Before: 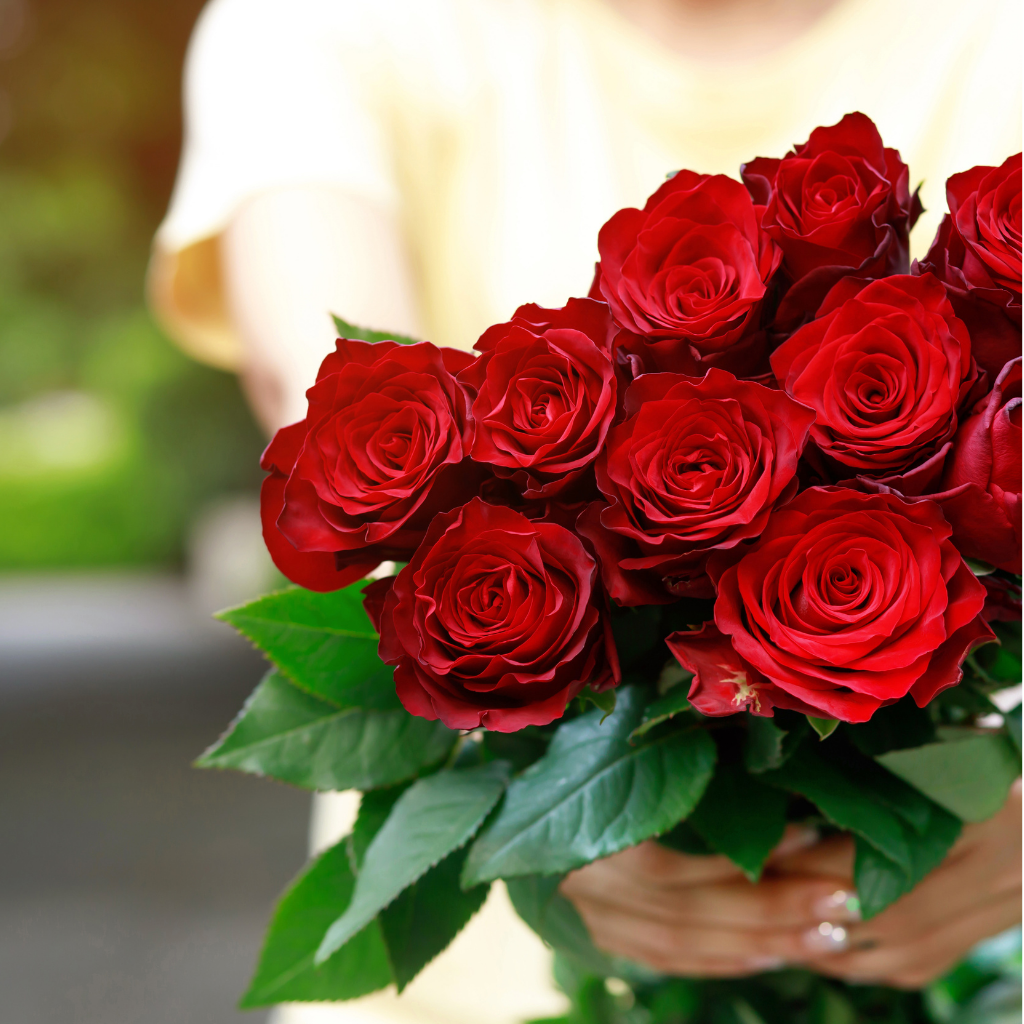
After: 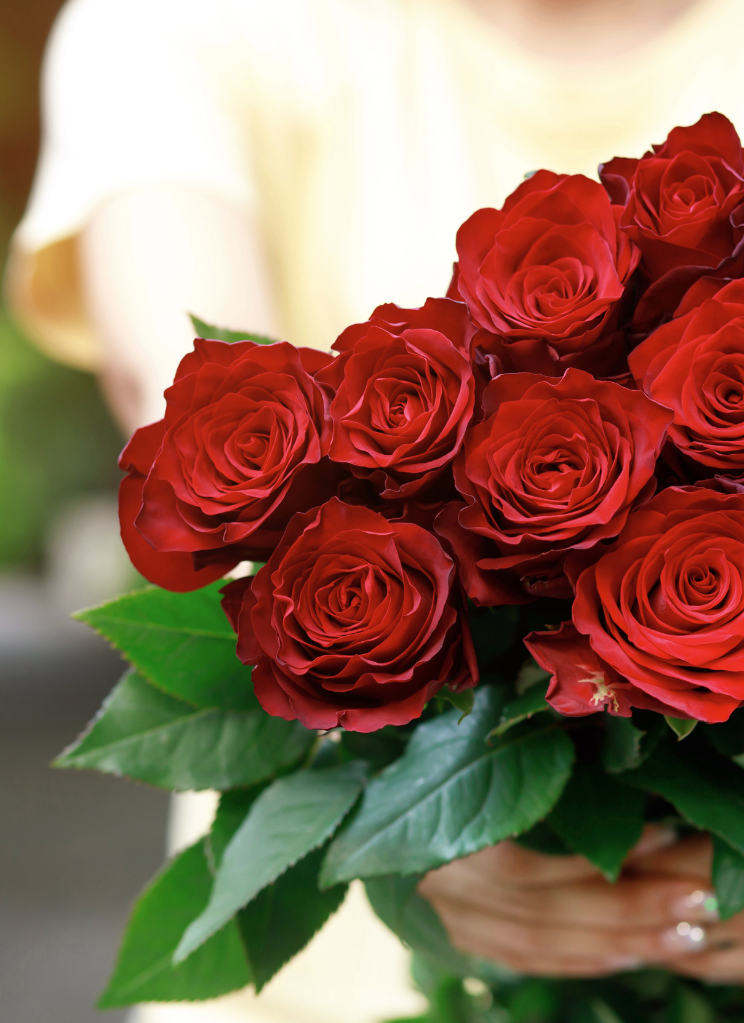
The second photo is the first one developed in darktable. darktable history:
crop: left 13.918%, top 0%, right 13.367%
contrast brightness saturation: saturation -0.104
